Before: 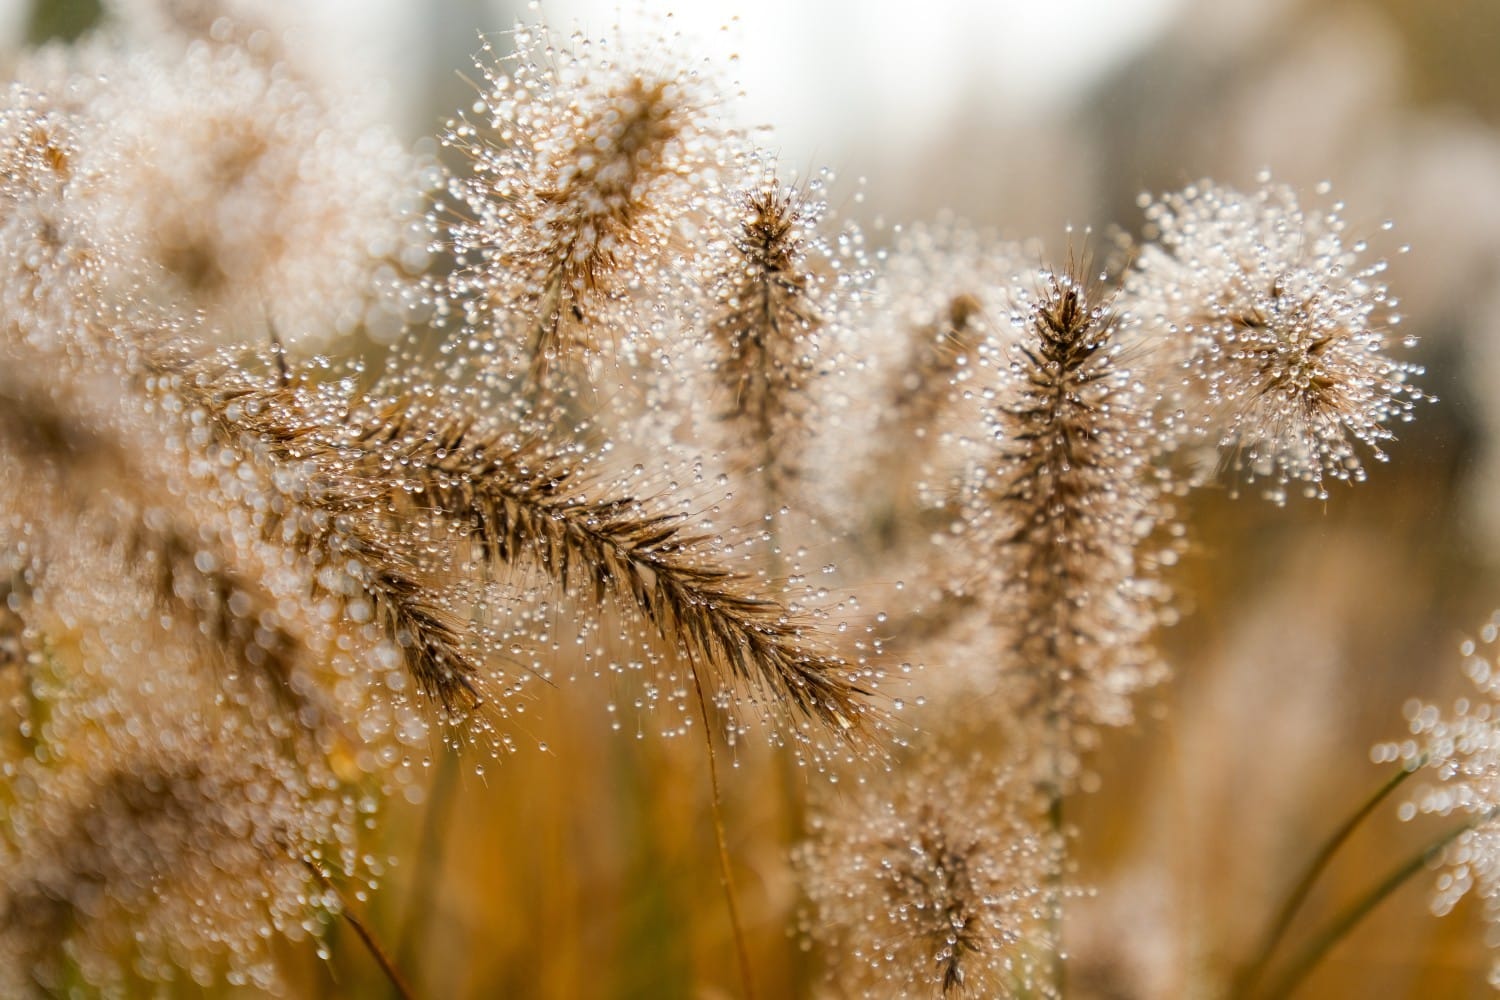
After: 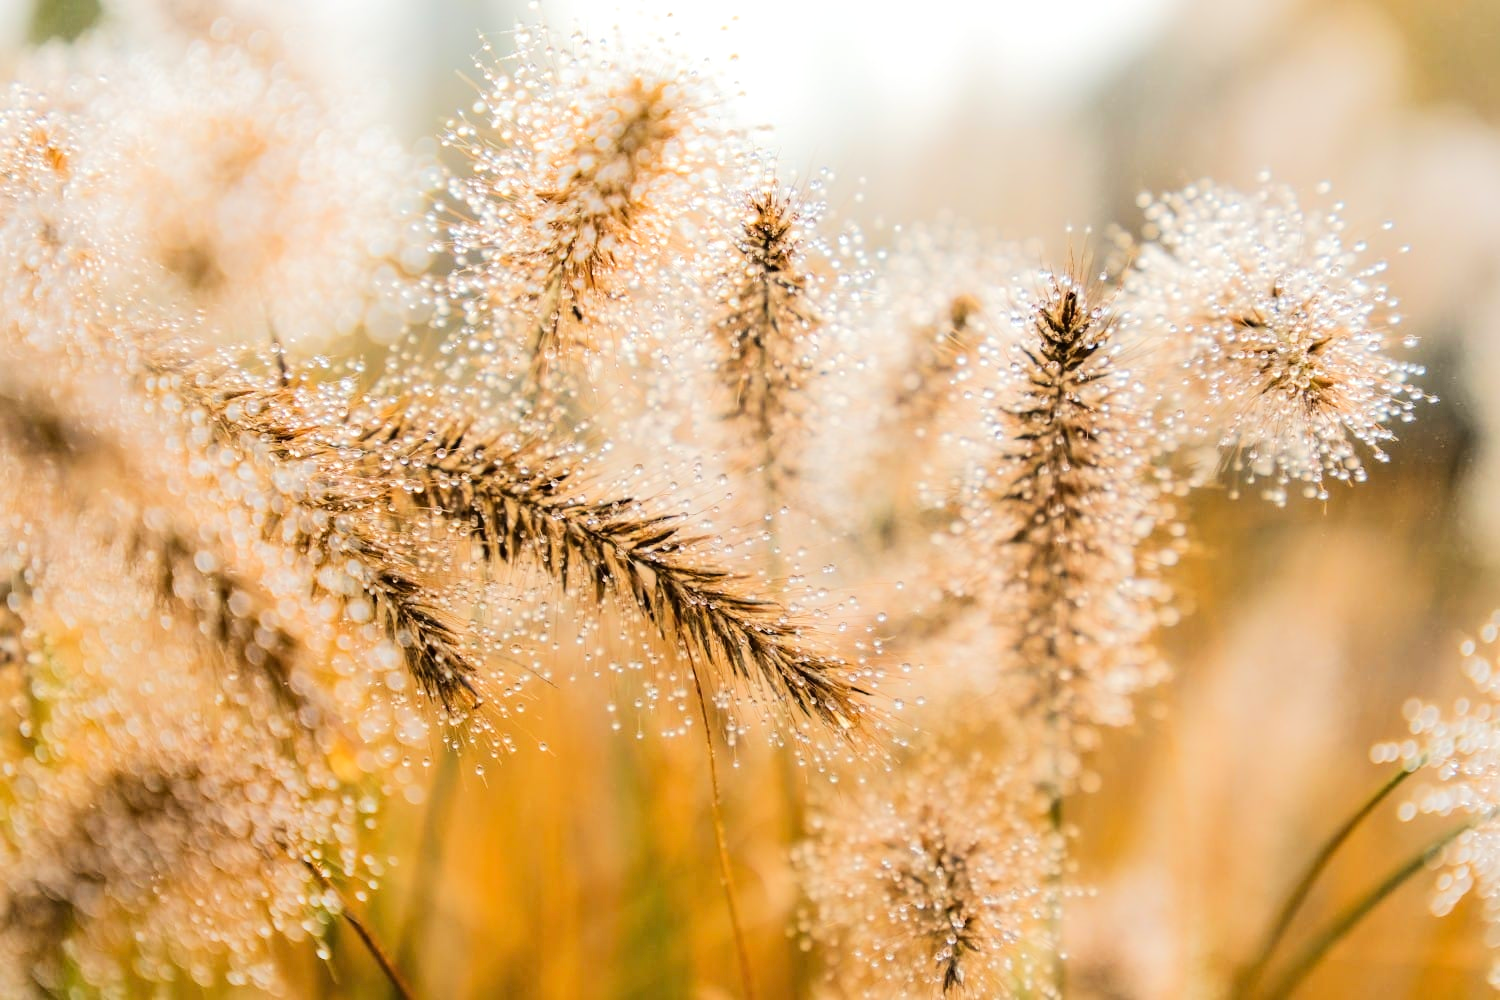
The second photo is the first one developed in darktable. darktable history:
tone equalizer: -7 EV 0.146 EV, -6 EV 0.639 EV, -5 EV 1.18 EV, -4 EV 1.32 EV, -3 EV 1.12 EV, -2 EV 0.6 EV, -1 EV 0.159 EV, edges refinement/feathering 500, mask exposure compensation -1.57 EV, preserve details no
